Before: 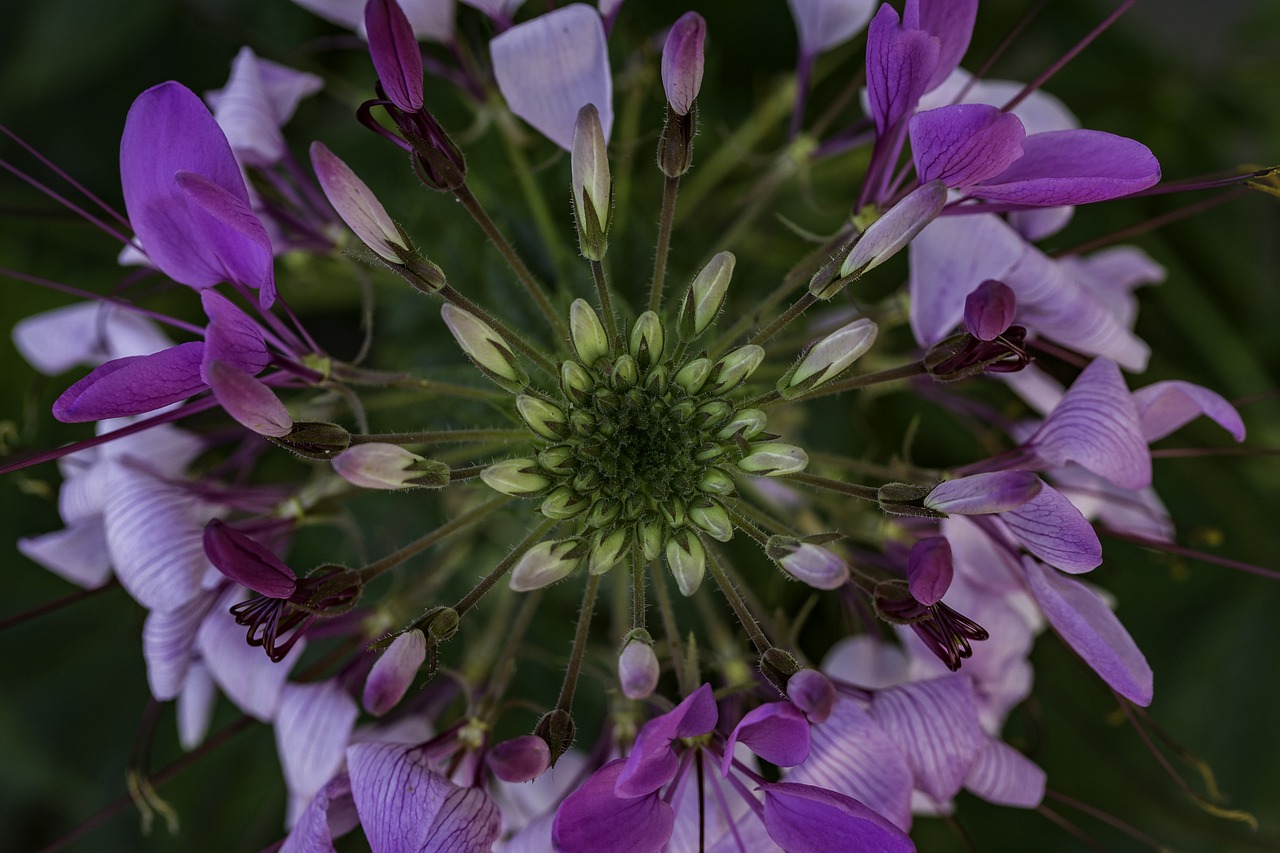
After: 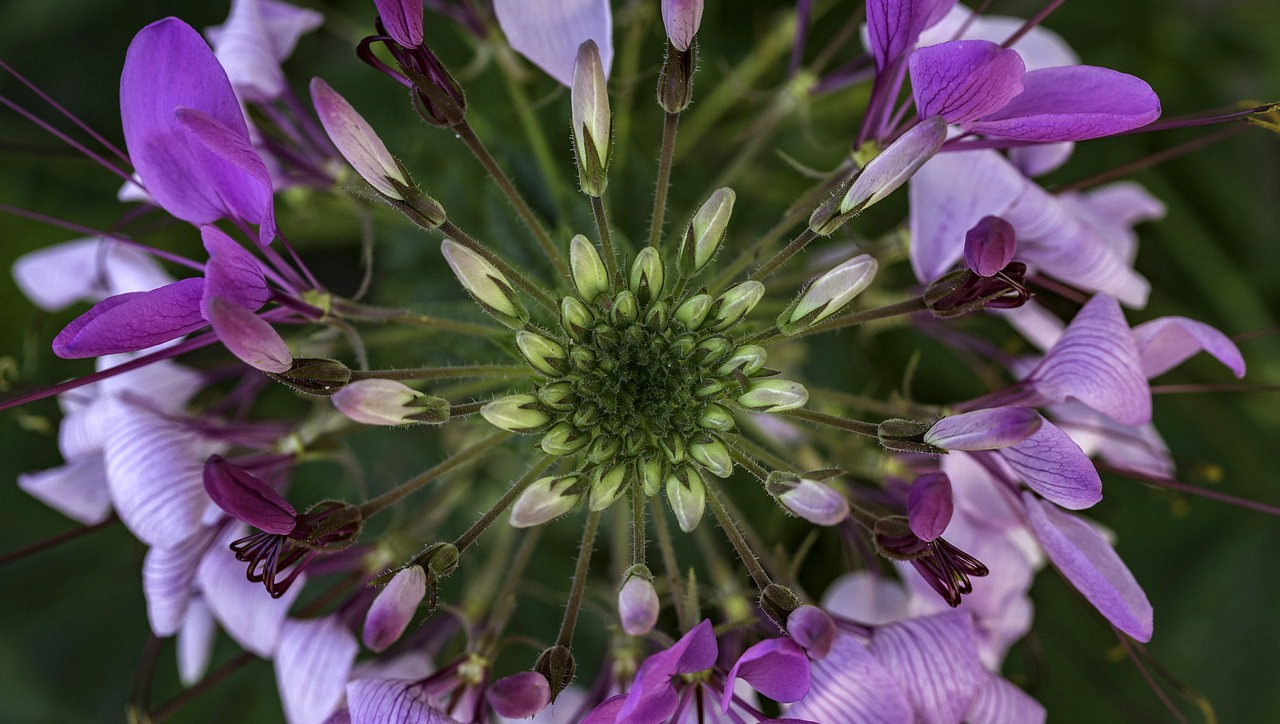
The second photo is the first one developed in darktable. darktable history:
exposure: black level correction 0, exposure 0.692 EV, compensate exposure bias true, compensate highlight preservation false
crop: top 7.563%, bottom 7.474%
